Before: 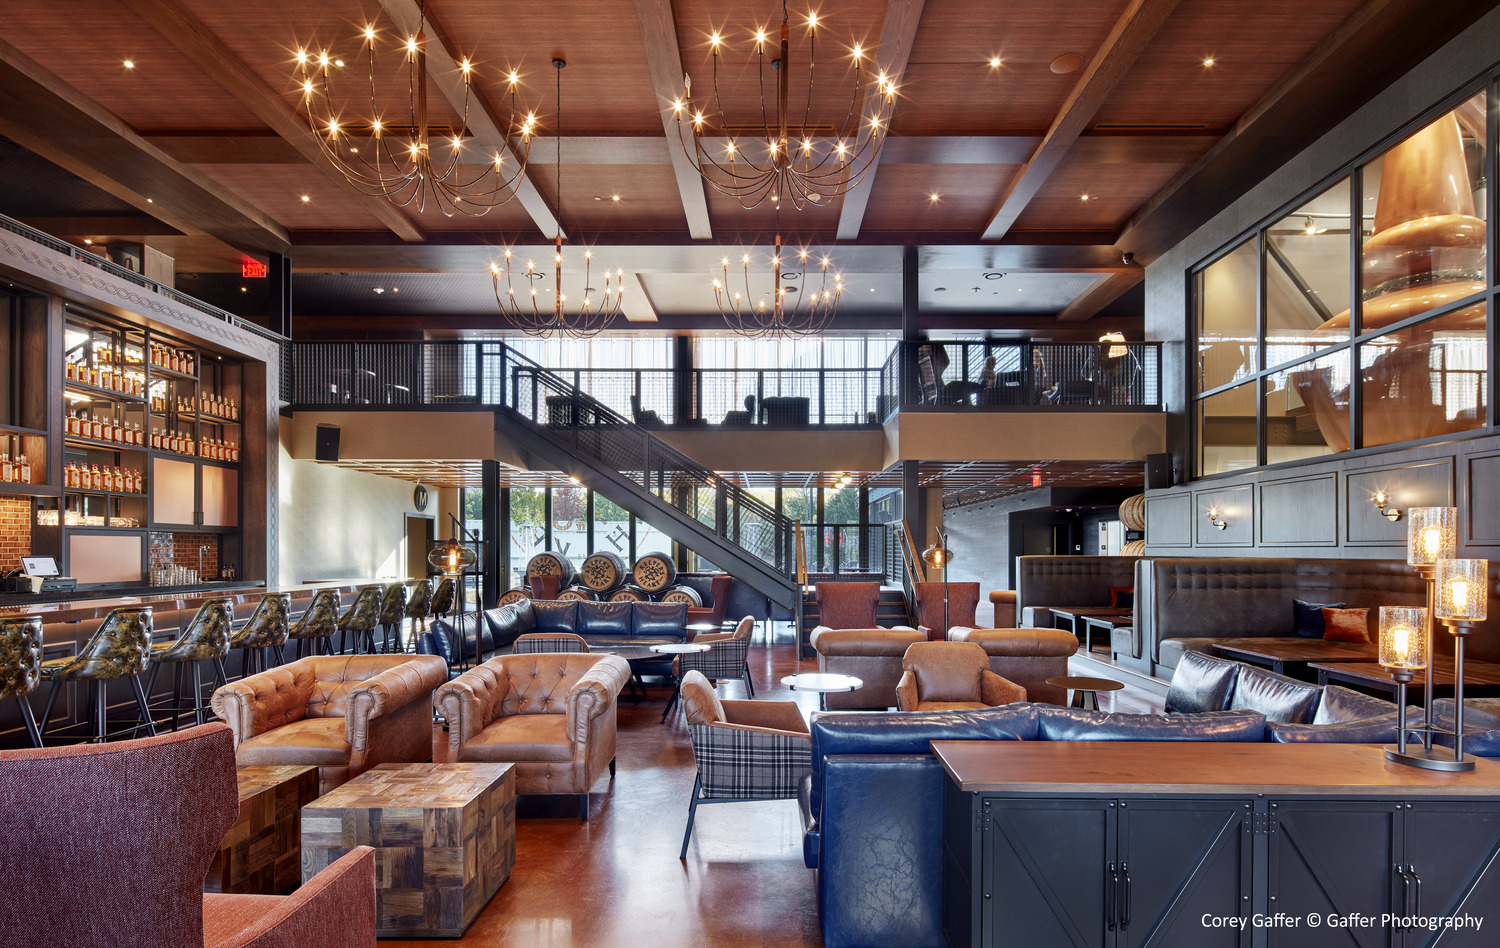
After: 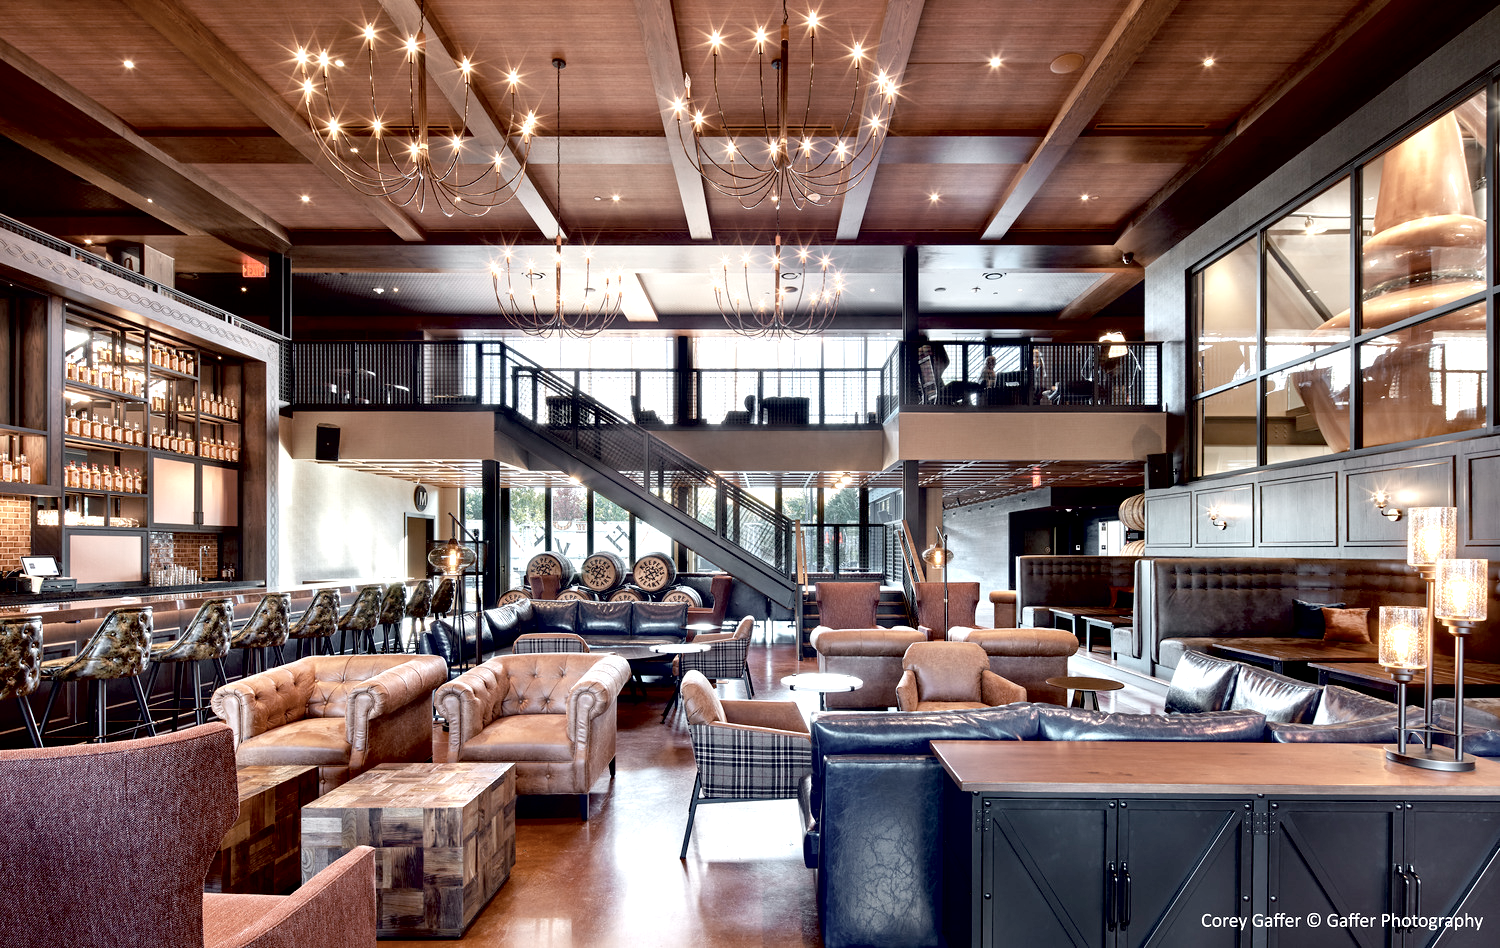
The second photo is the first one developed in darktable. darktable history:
color zones: curves: ch1 [(0, 0.292) (0.001, 0.292) (0.2, 0.264) (0.4, 0.248) (0.6, 0.248) (0.8, 0.264) (0.999, 0.292) (1, 0.292)]
contrast brightness saturation: saturation -0.068
exposure: black level correction 0.012, exposure 0.703 EV, compensate highlight preservation false
